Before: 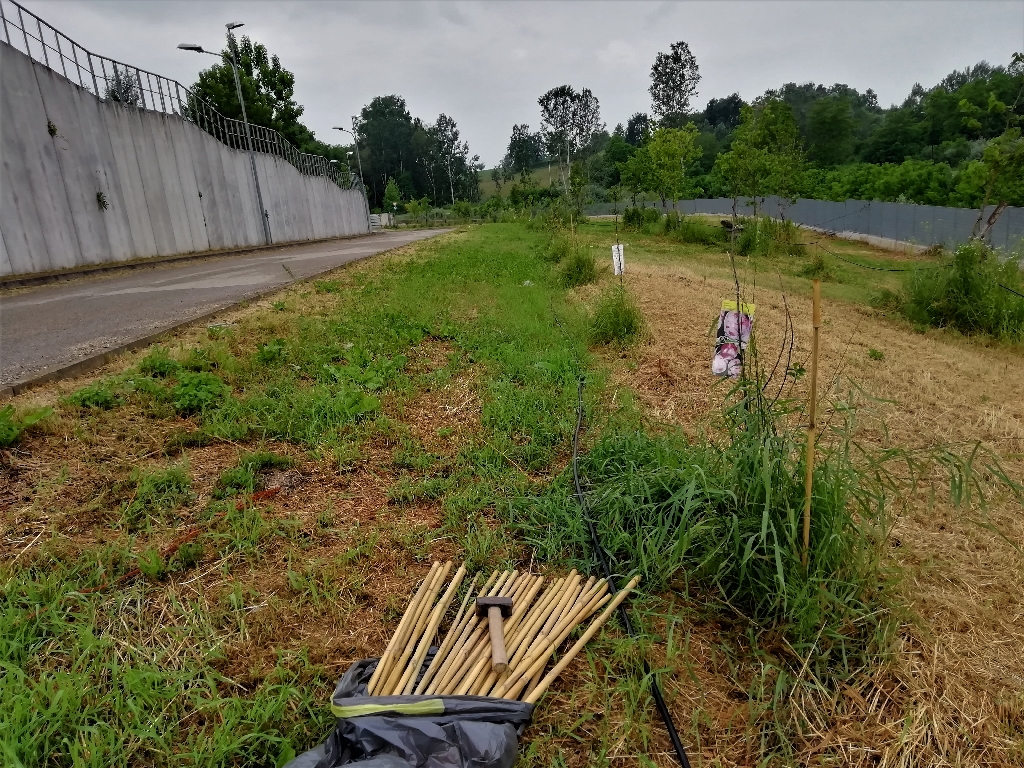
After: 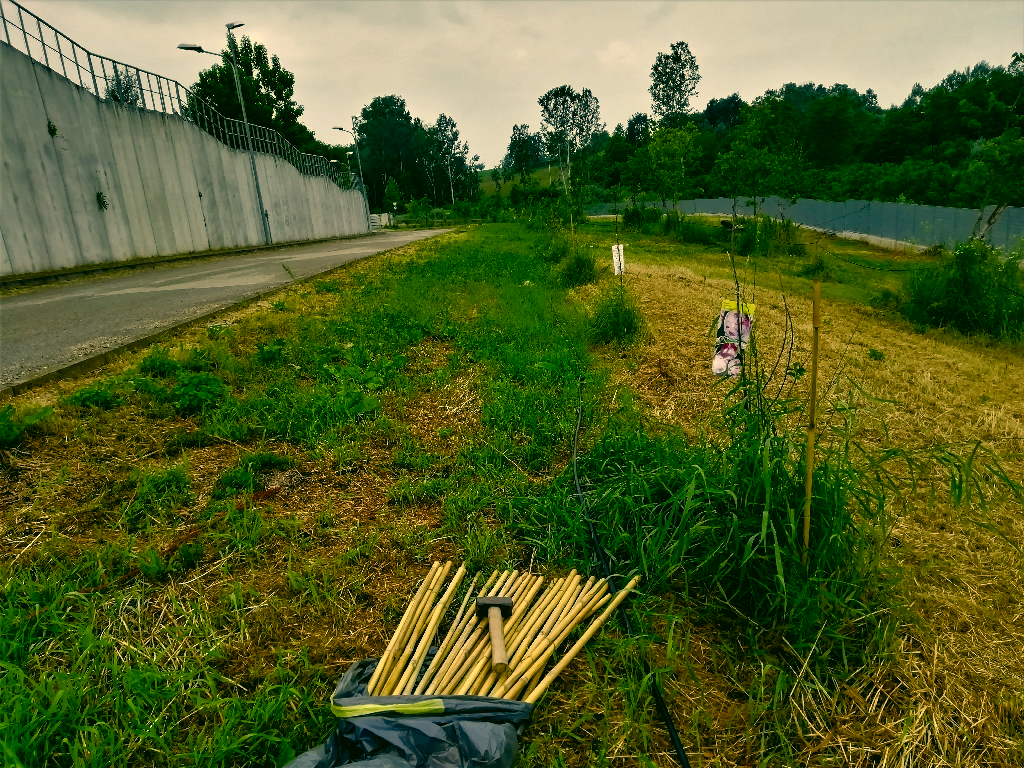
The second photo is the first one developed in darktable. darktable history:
color correction: highlights a* 4.85, highlights b* 24.52, shadows a* -16.28, shadows b* 3.88
color balance rgb: shadows lift › luminance -7.884%, shadows lift › chroma 2.452%, shadows lift › hue 201.3°, shadows fall-off 102.572%, perceptual saturation grading › global saturation 20%, perceptual saturation grading › highlights -25.224%, perceptual saturation grading › shadows 24.823%, perceptual brilliance grading › global brilliance -17.846%, perceptual brilliance grading › highlights 28.744%, mask middle-gray fulcrum 22.861%, saturation formula JzAzBz (2021)
exposure: black level correction 0.001, compensate highlight preservation false
contrast brightness saturation: contrast 0.099, brightness 0.032, saturation 0.087
